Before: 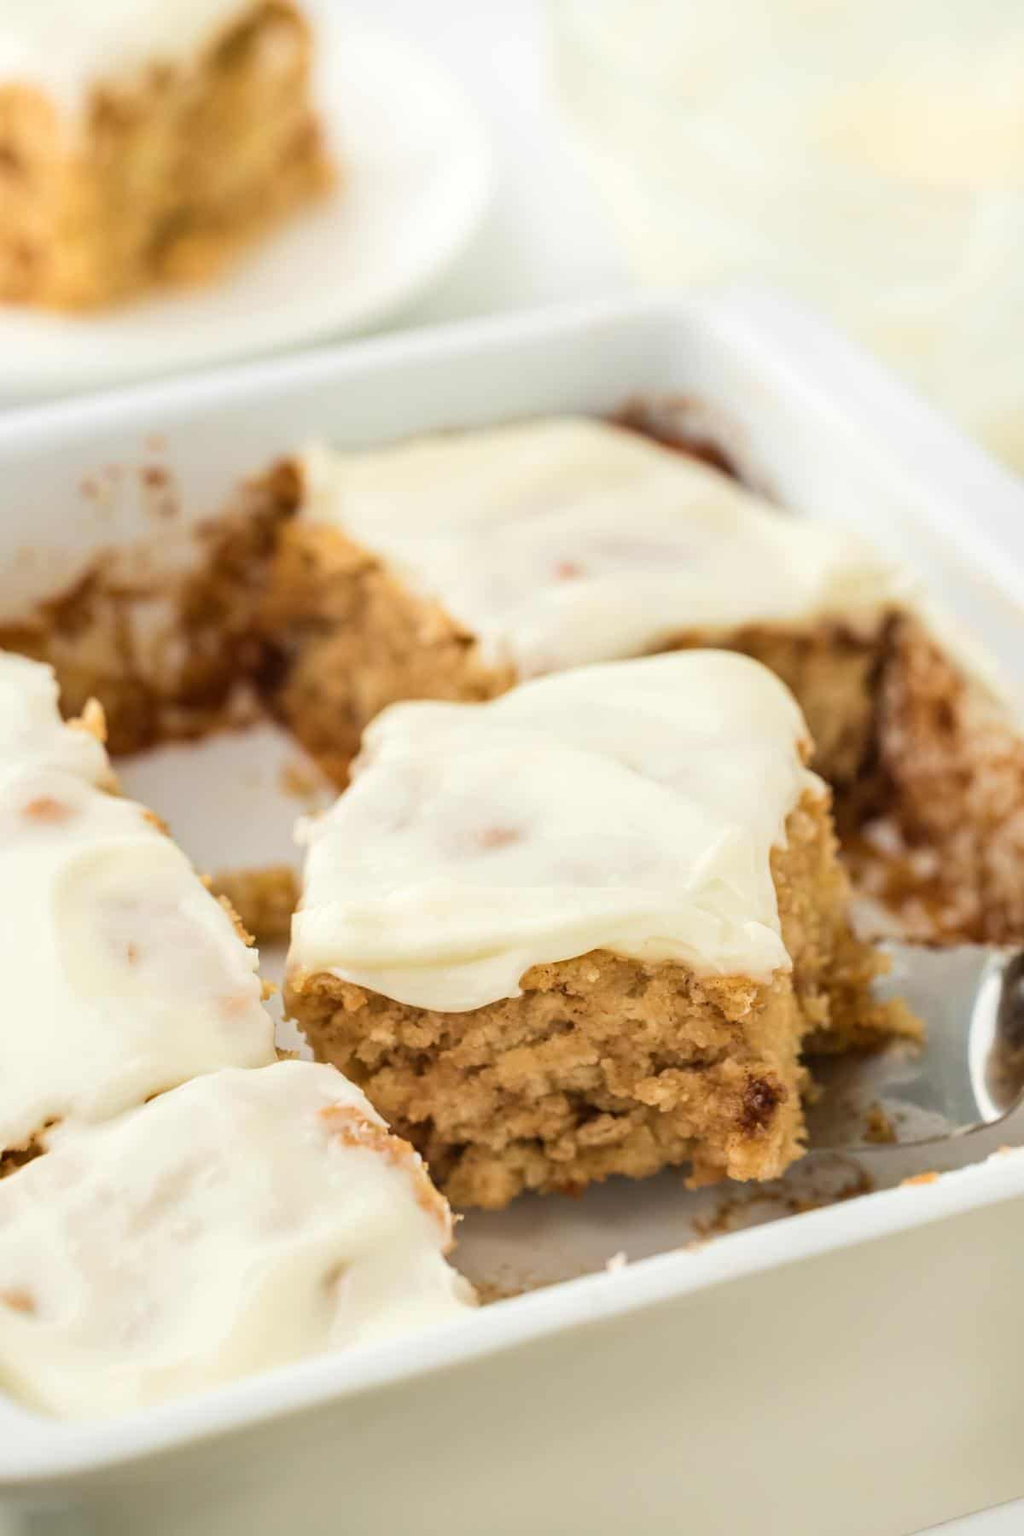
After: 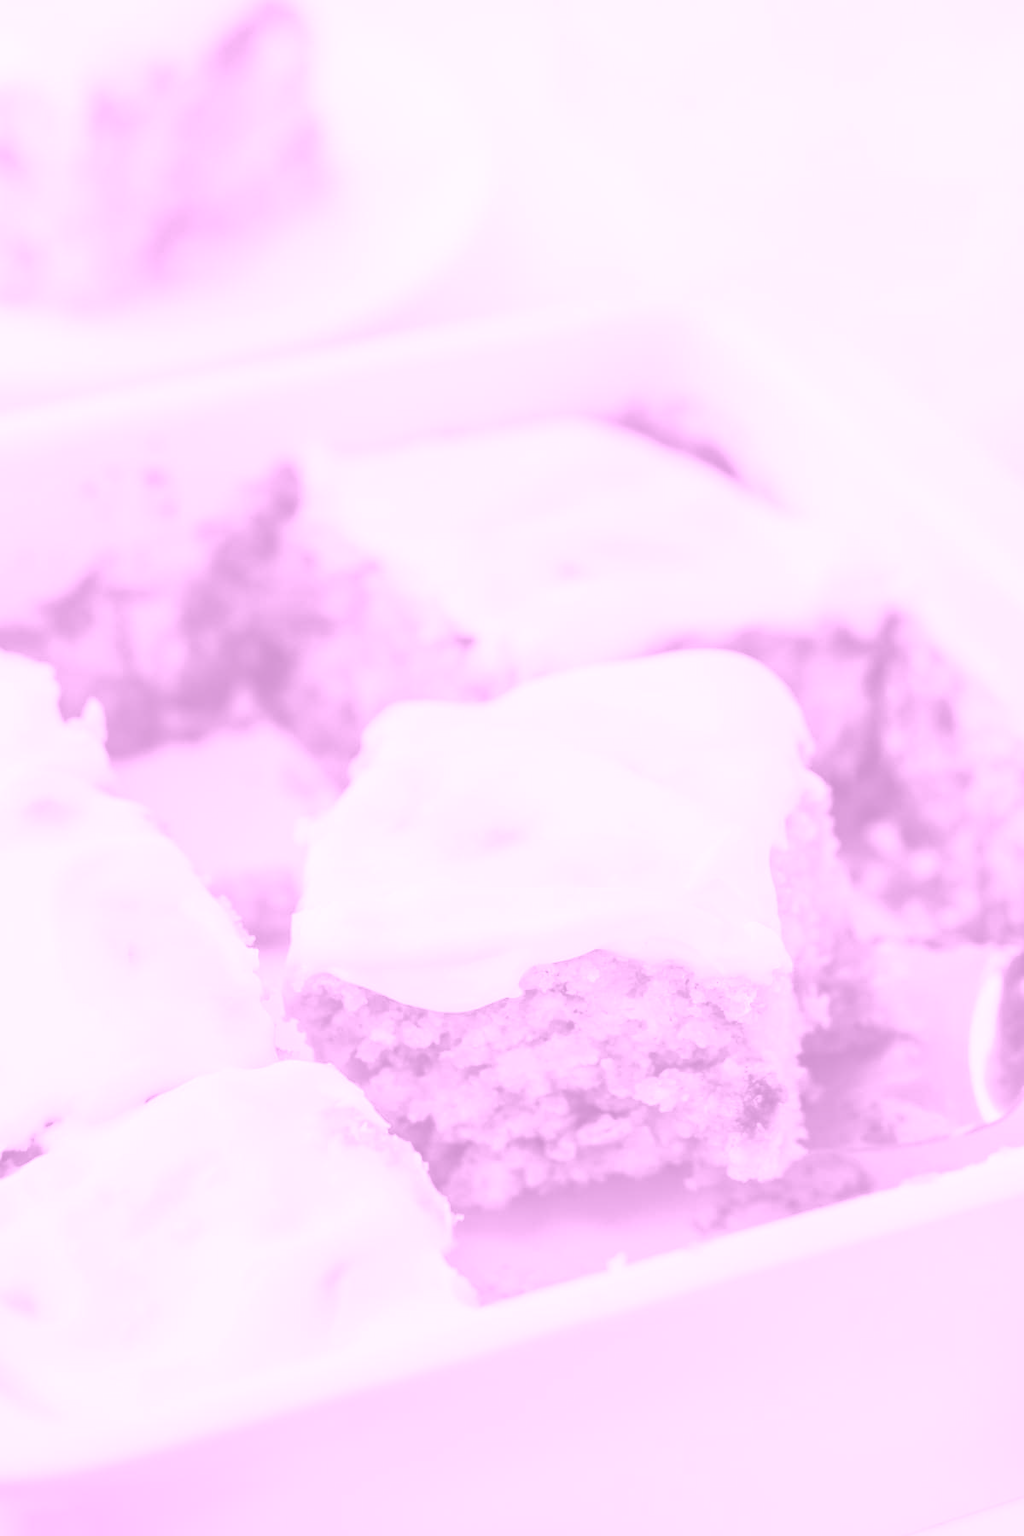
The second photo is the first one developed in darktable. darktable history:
tone equalizer: -8 EV -0.75 EV, -7 EV -0.7 EV, -6 EV -0.6 EV, -5 EV -0.4 EV, -3 EV 0.4 EV, -2 EV 0.6 EV, -1 EV 0.7 EV, +0 EV 0.75 EV, edges refinement/feathering 500, mask exposure compensation -1.57 EV, preserve details no
colorize: hue 331.2°, saturation 75%, source mix 30.28%, lightness 70.52%, version 1
